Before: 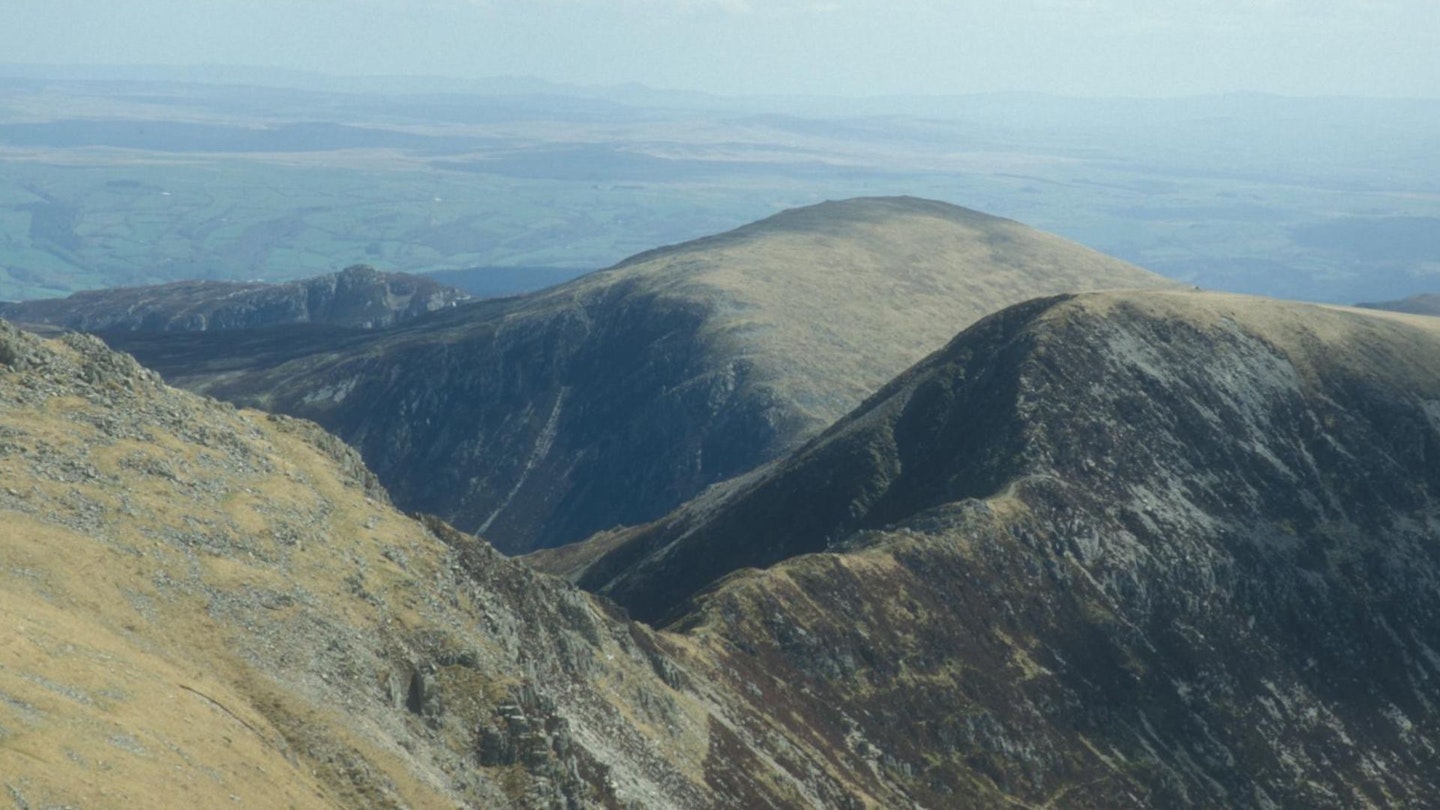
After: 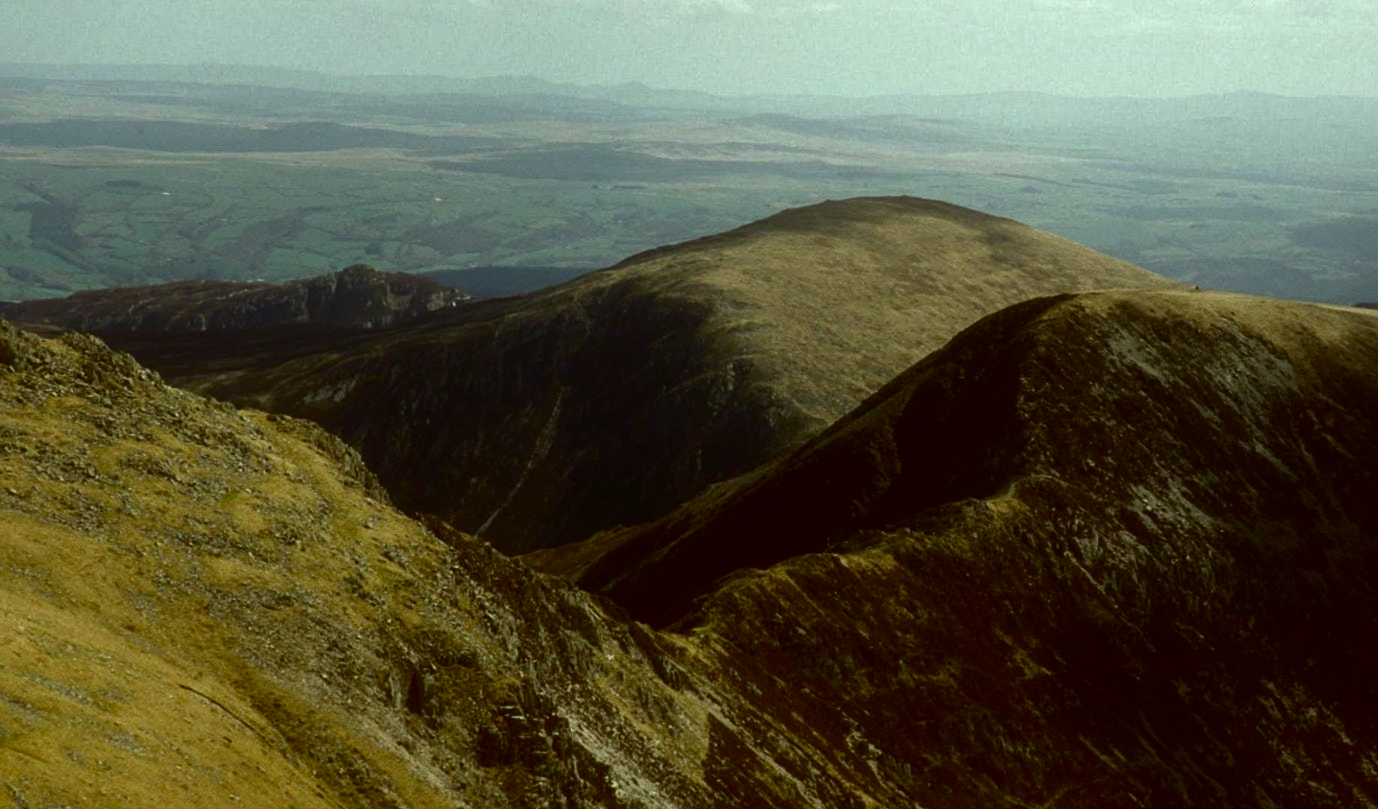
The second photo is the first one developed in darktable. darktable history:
shadows and highlights: shadows 29.58, highlights -30.29, low approximation 0.01, soften with gaussian
exposure: black level correction 0.011, exposure -0.474 EV, compensate exposure bias true, compensate highlight preservation false
color correction: highlights a* -5.48, highlights b* 9.79, shadows a* 9.91, shadows b* 24.76
sharpen: amount 0.202
tone equalizer: -8 EV -0.71 EV, -7 EV -0.731 EV, -6 EV -0.632 EV, -5 EV -0.406 EV, -3 EV 0.387 EV, -2 EV 0.6 EV, -1 EV 0.68 EV, +0 EV 0.767 EV
contrast brightness saturation: contrast 0.085, brightness -0.594, saturation 0.167
crop: right 4.265%, bottom 0.047%
